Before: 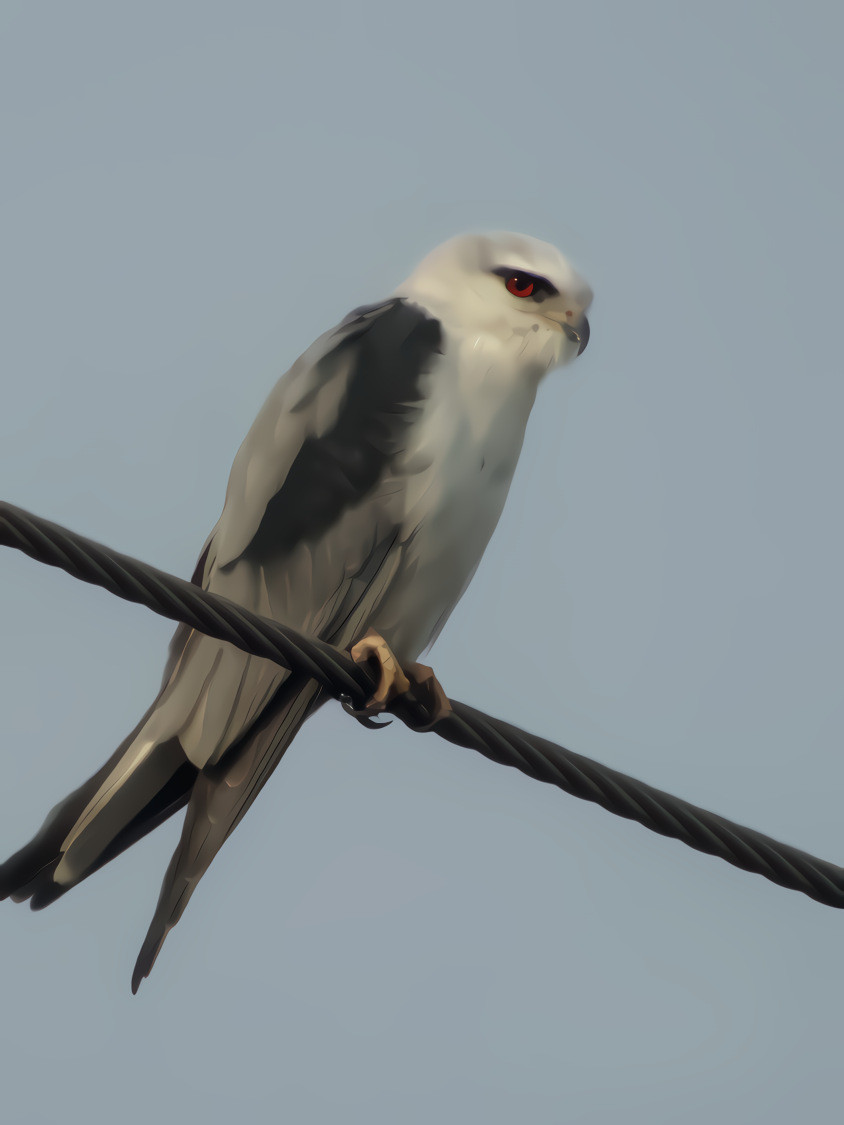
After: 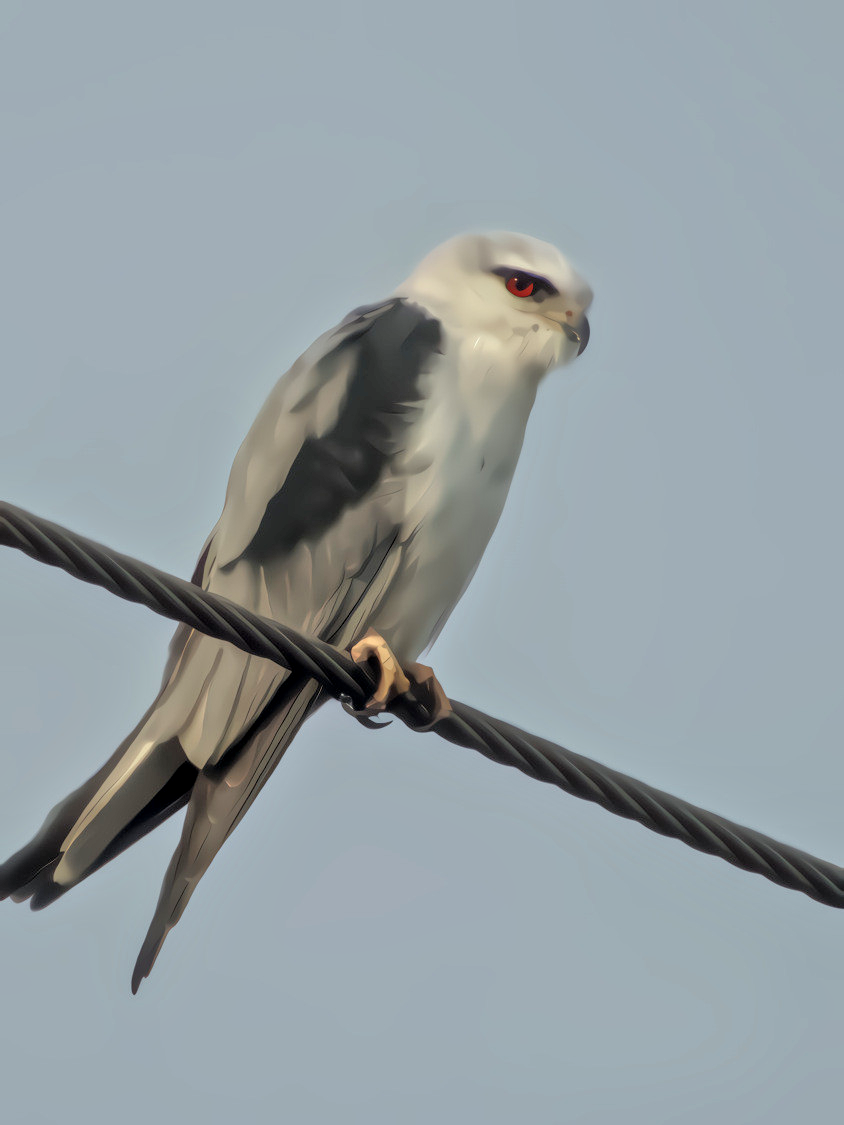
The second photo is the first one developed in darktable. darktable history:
exposure: compensate highlight preservation false
local contrast: on, module defaults
tone equalizer: -7 EV 0.15 EV, -6 EV 0.6 EV, -5 EV 1.15 EV, -4 EV 1.33 EV, -3 EV 1.15 EV, -2 EV 0.6 EV, -1 EV 0.15 EV, mask exposure compensation -0.5 EV
